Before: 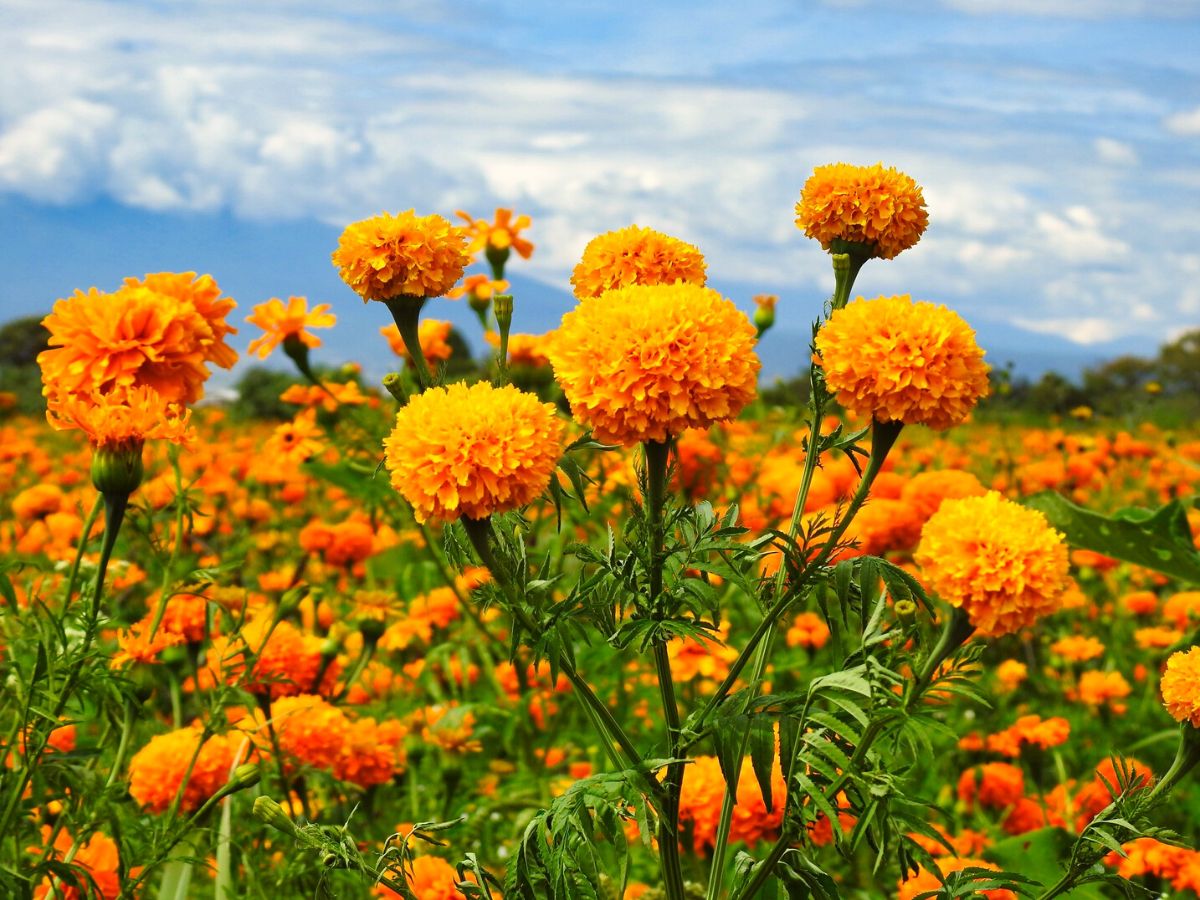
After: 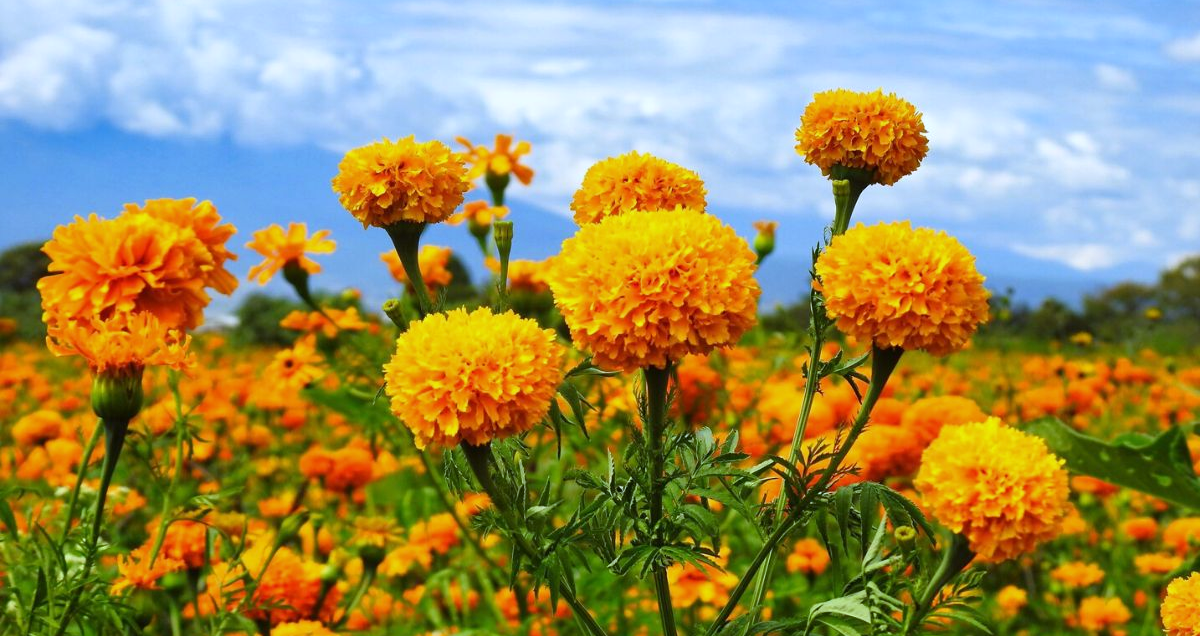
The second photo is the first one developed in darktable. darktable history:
white balance: red 0.926, green 1.003, blue 1.133
crop and rotate: top 8.293%, bottom 20.996%
